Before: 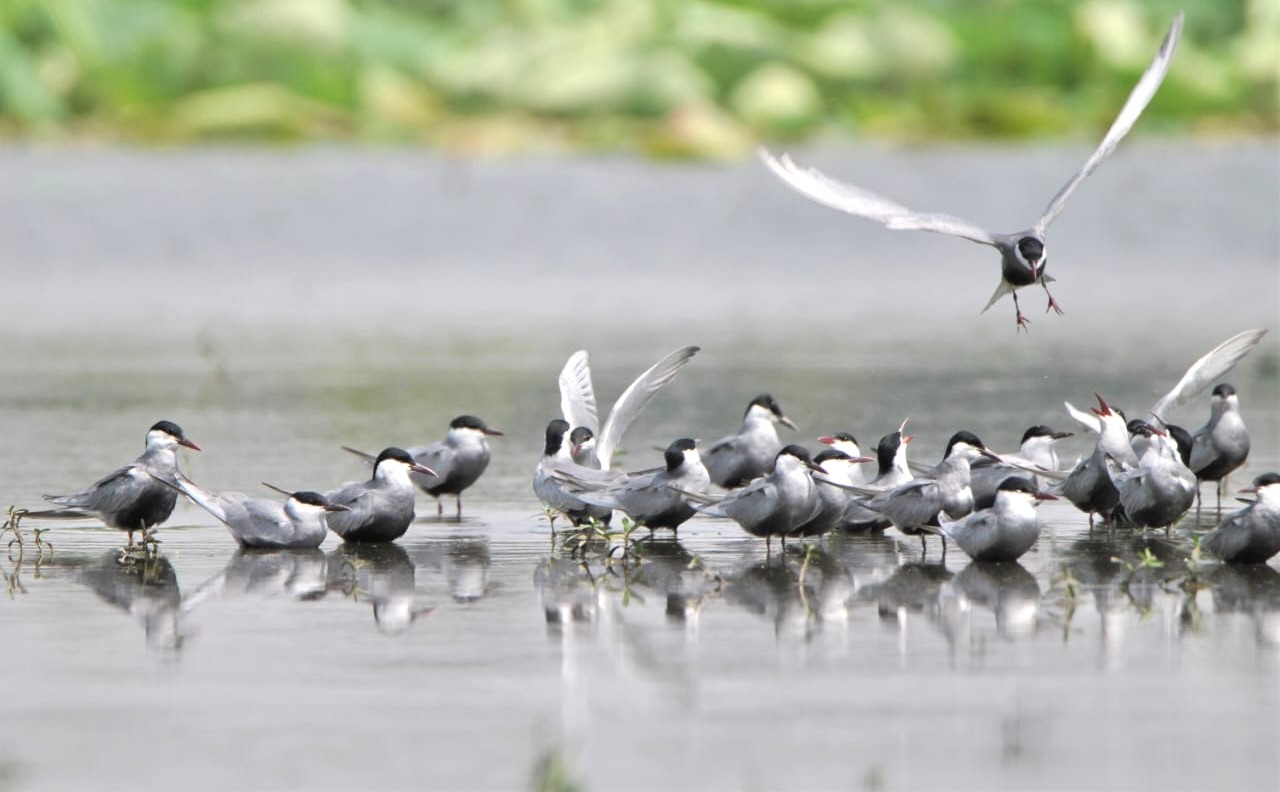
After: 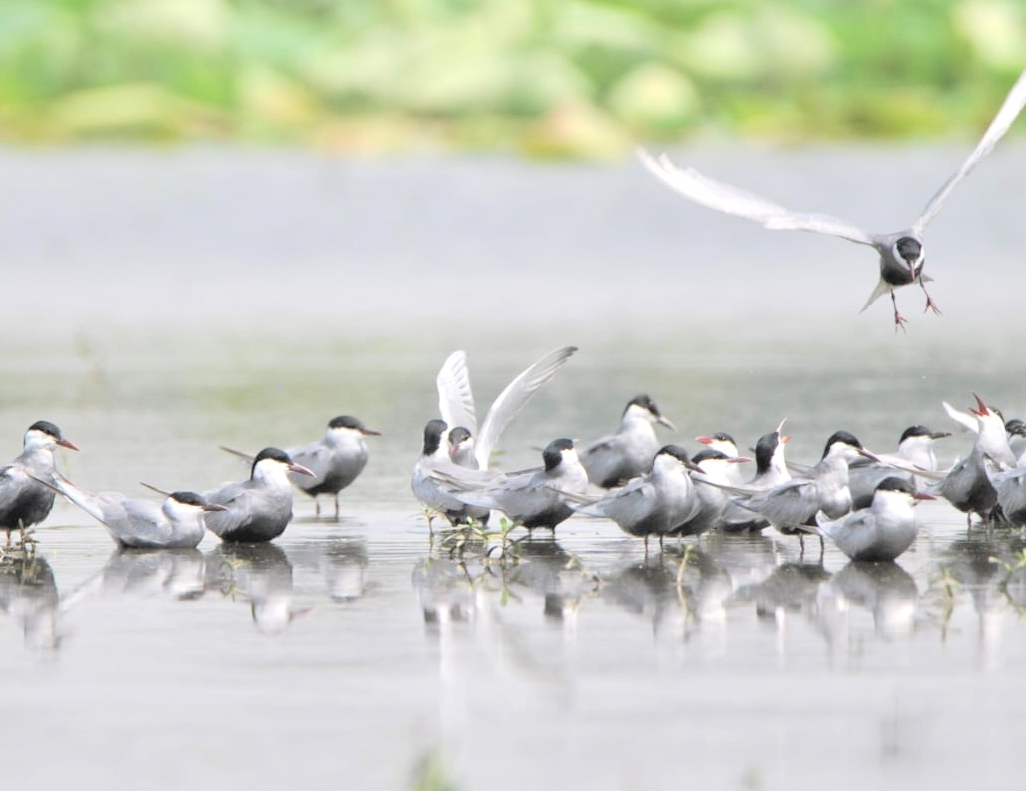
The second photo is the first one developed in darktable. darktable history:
crop and rotate: left 9.597%, right 10.195%
global tonemap: drago (0.7, 100)
